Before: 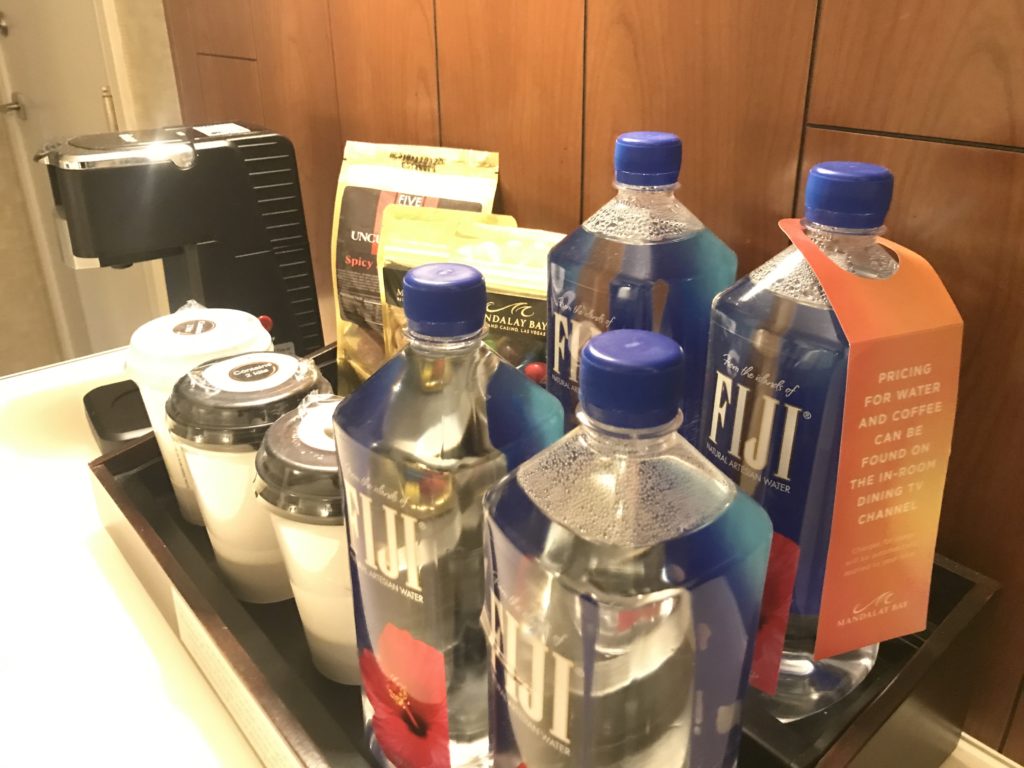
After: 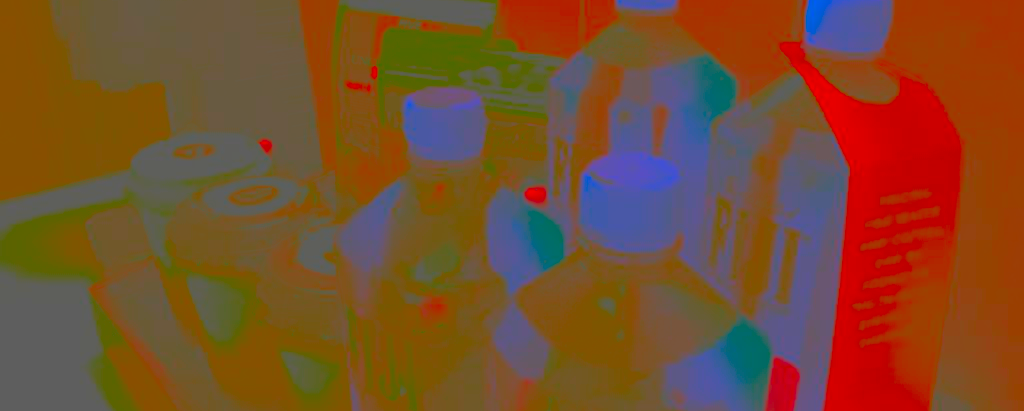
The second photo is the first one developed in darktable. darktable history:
crop and rotate: top 23.043%, bottom 23.437%
contrast brightness saturation: contrast -0.99, brightness -0.17, saturation 0.75
